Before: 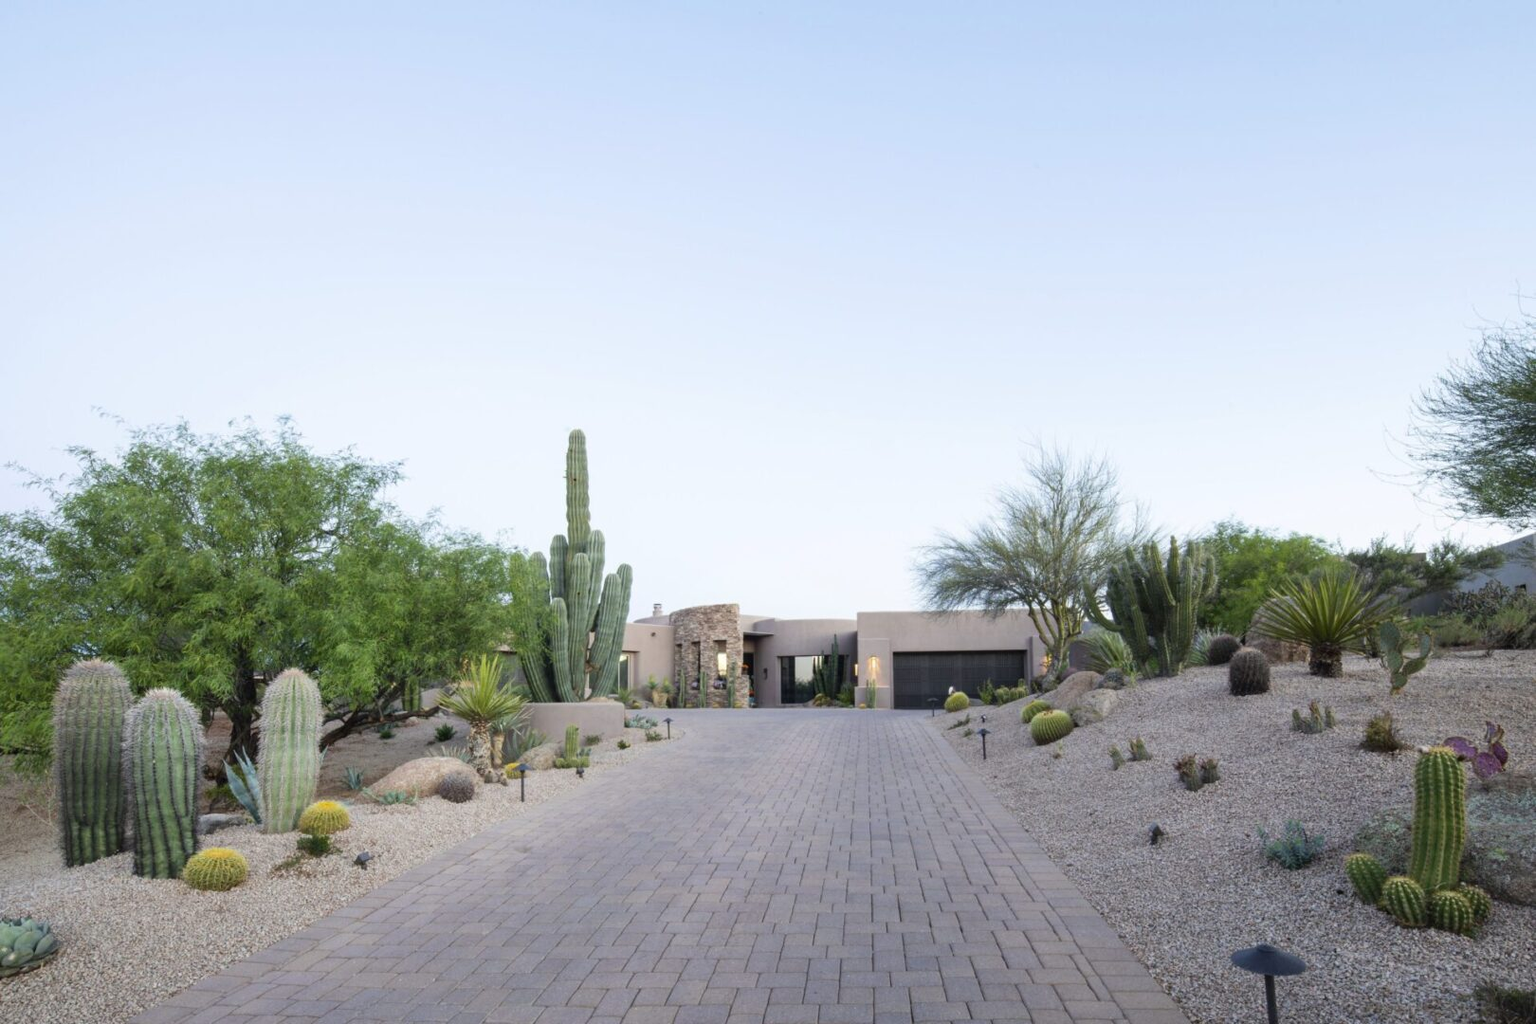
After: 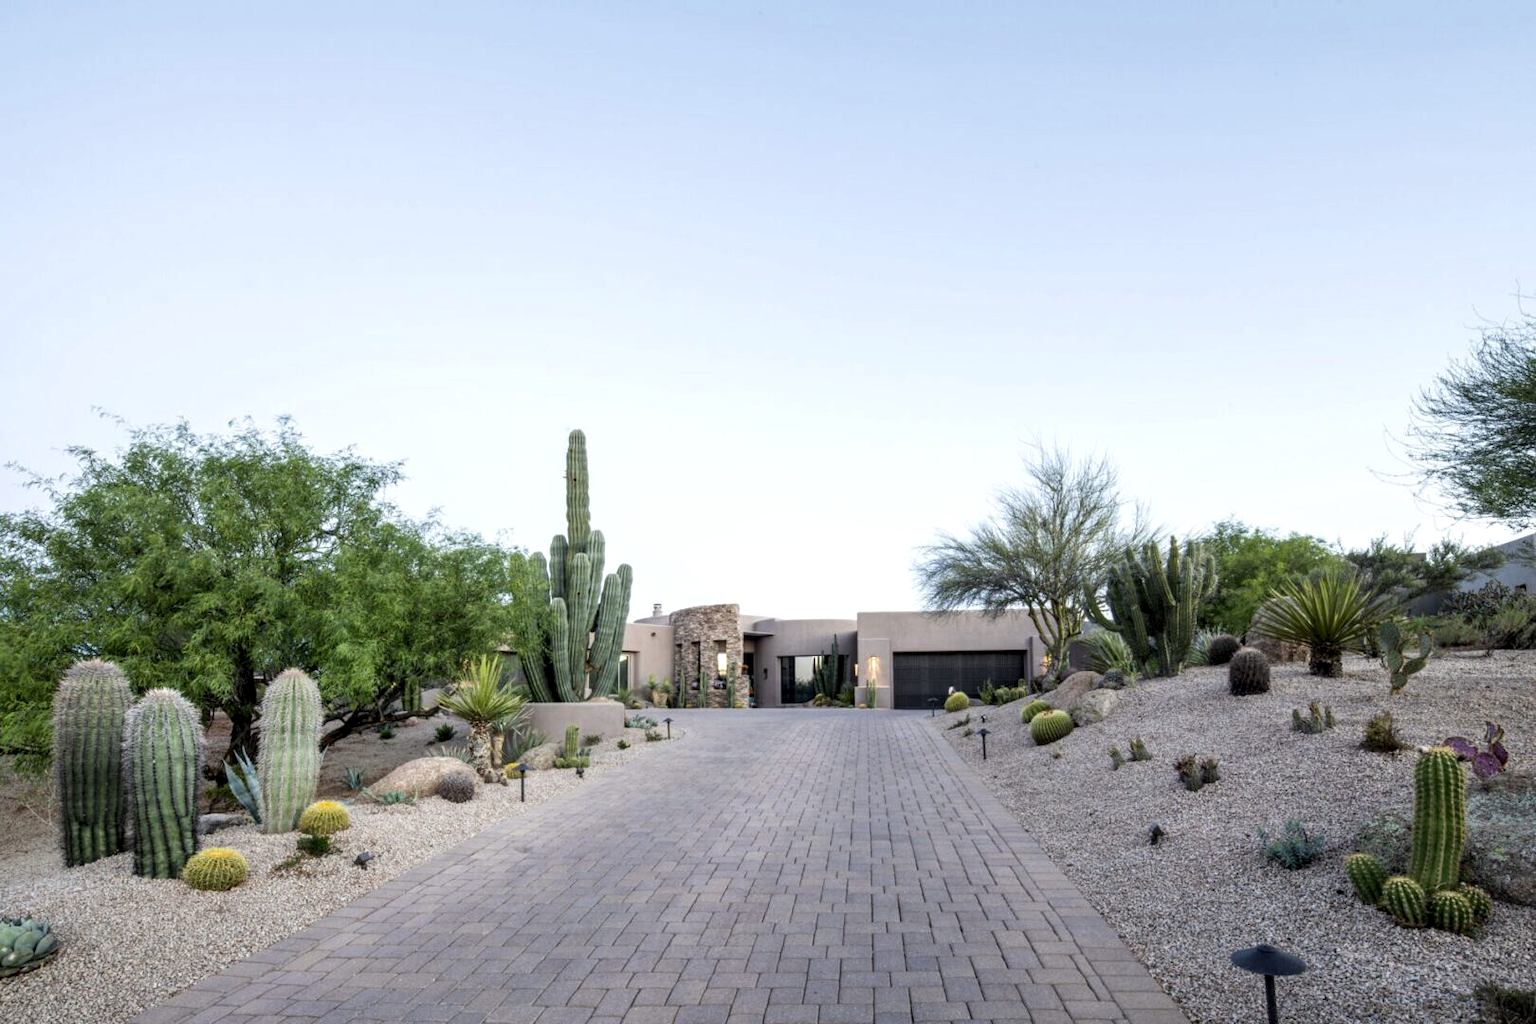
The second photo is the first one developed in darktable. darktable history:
local contrast: detail 150%
